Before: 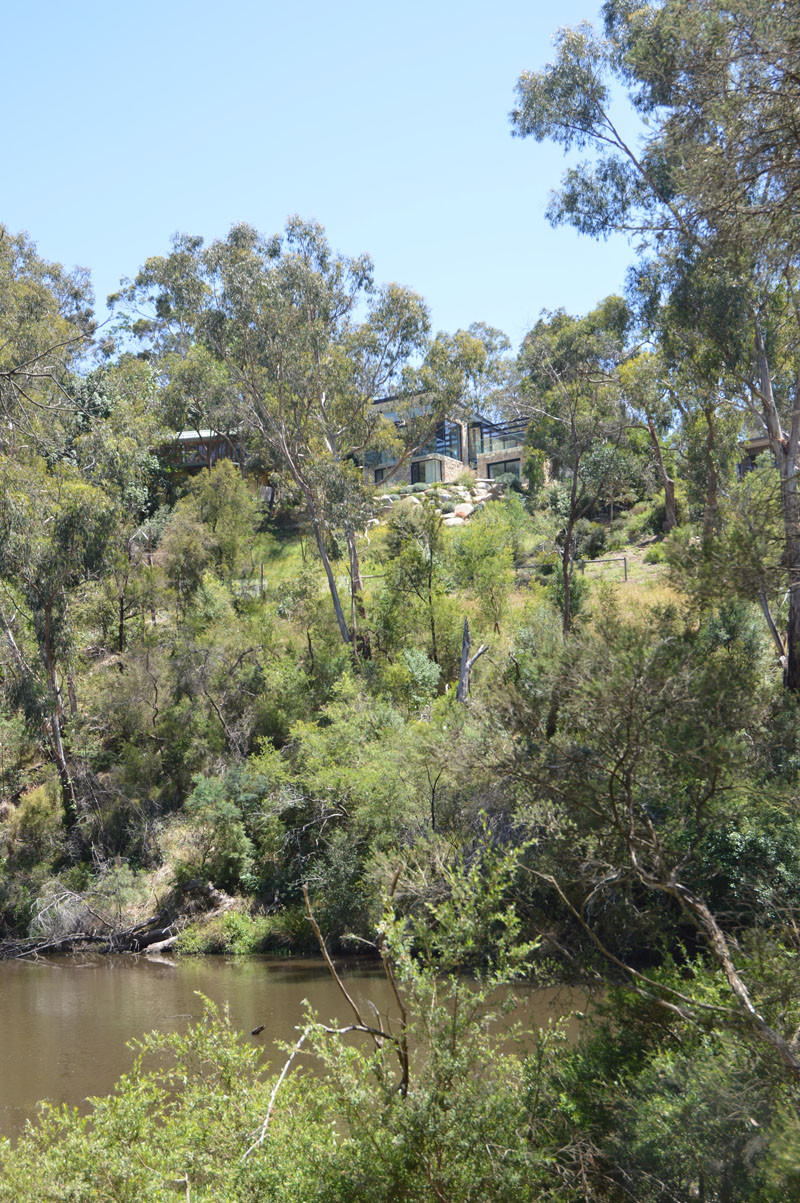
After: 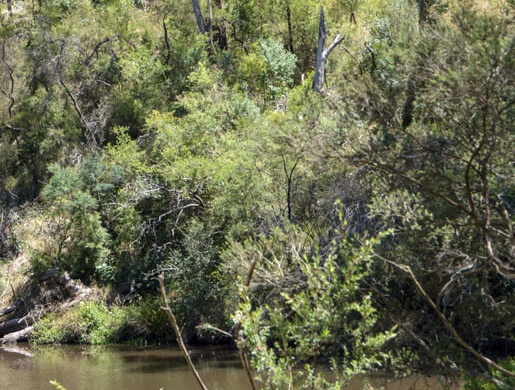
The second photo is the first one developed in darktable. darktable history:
crop: left 18.023%, top 50.714%, right 17.493%, bottom 16.804%
local contrast: detail 130%
